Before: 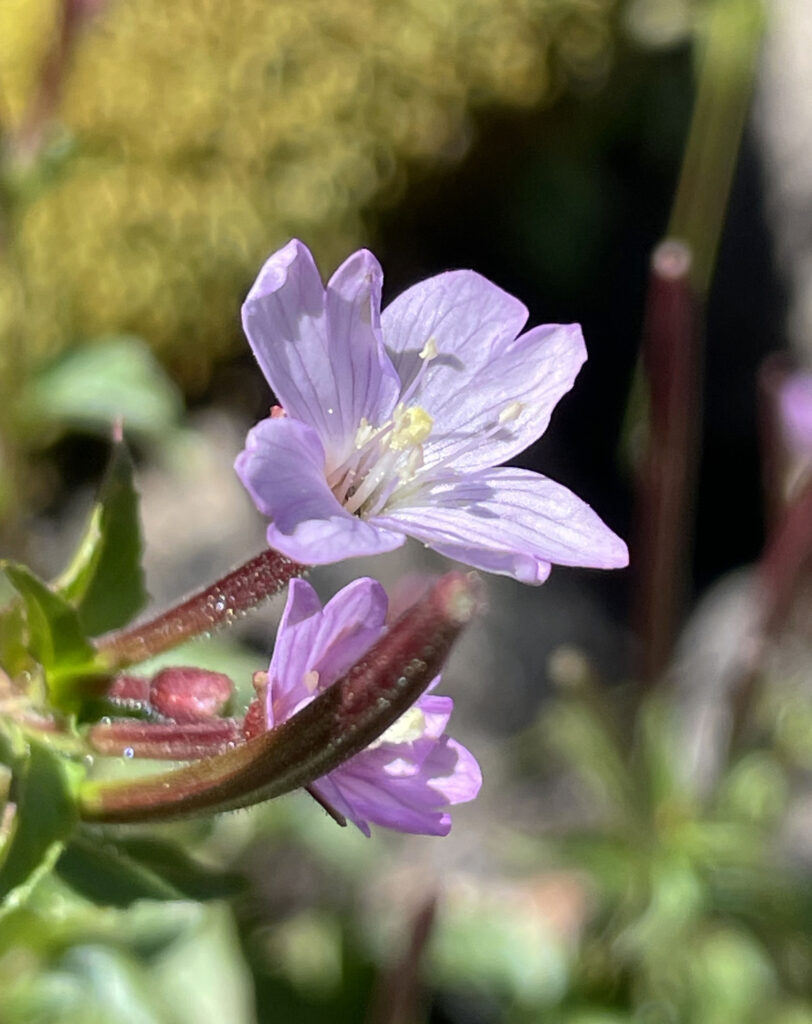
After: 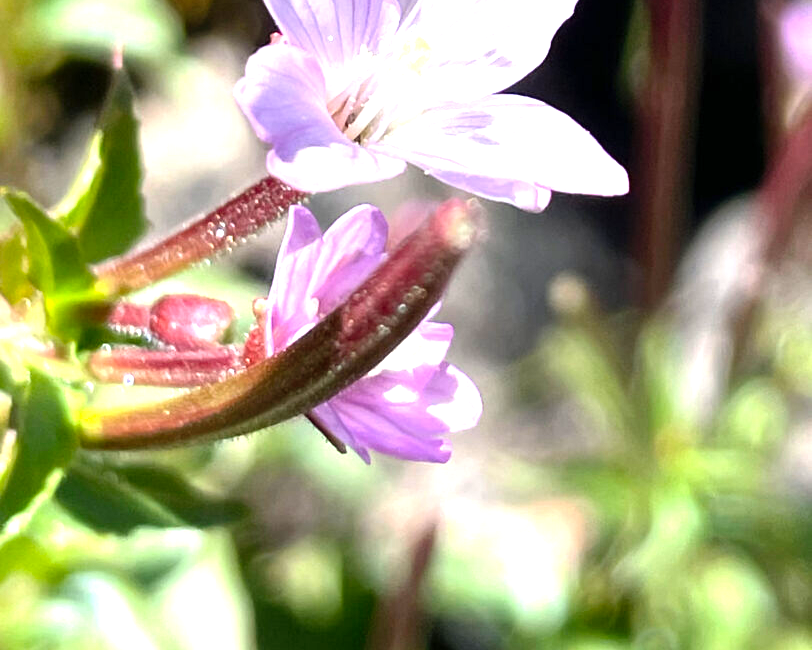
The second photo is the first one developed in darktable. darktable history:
exposure: compensate highlight preservation false
levels: levels [0, 0.352, 0.703]
crop and rotate: top 36.435%
contrast brightness saturation: saturation -0.05
